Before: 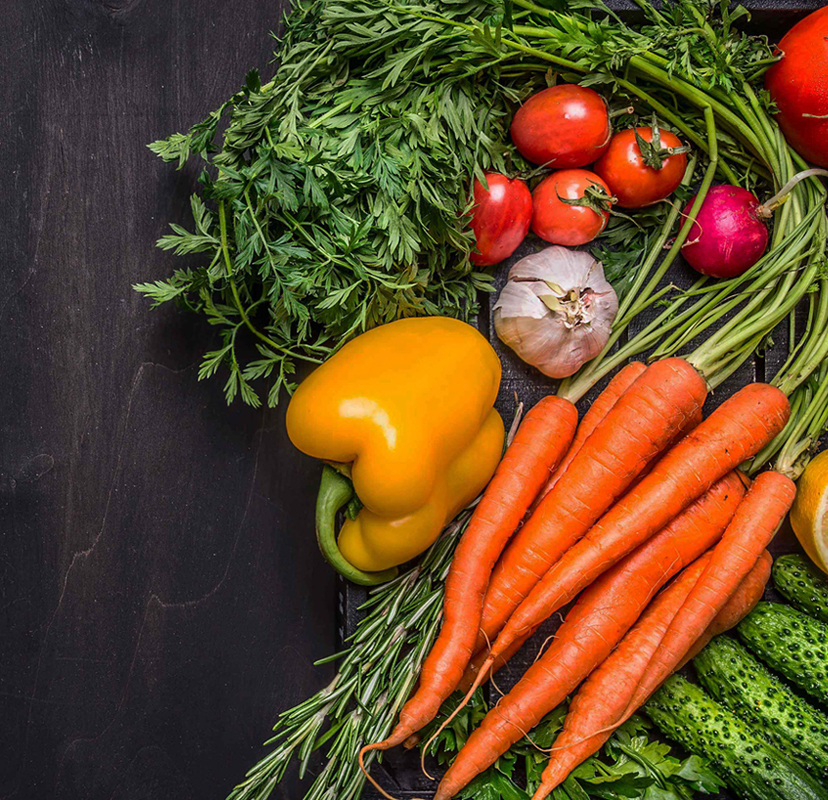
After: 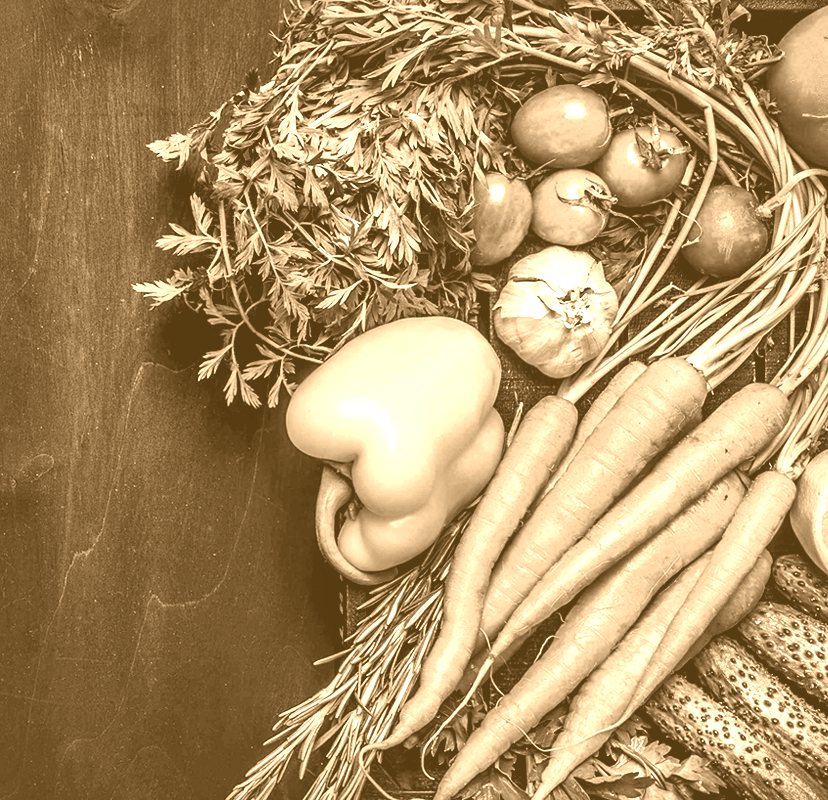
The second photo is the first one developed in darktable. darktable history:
local contrast: mode bilateral grid, contrast 70, coarseness 75, detail 180%, midtone range 0.2
colorize: hue 28.8°, source mix 100%
